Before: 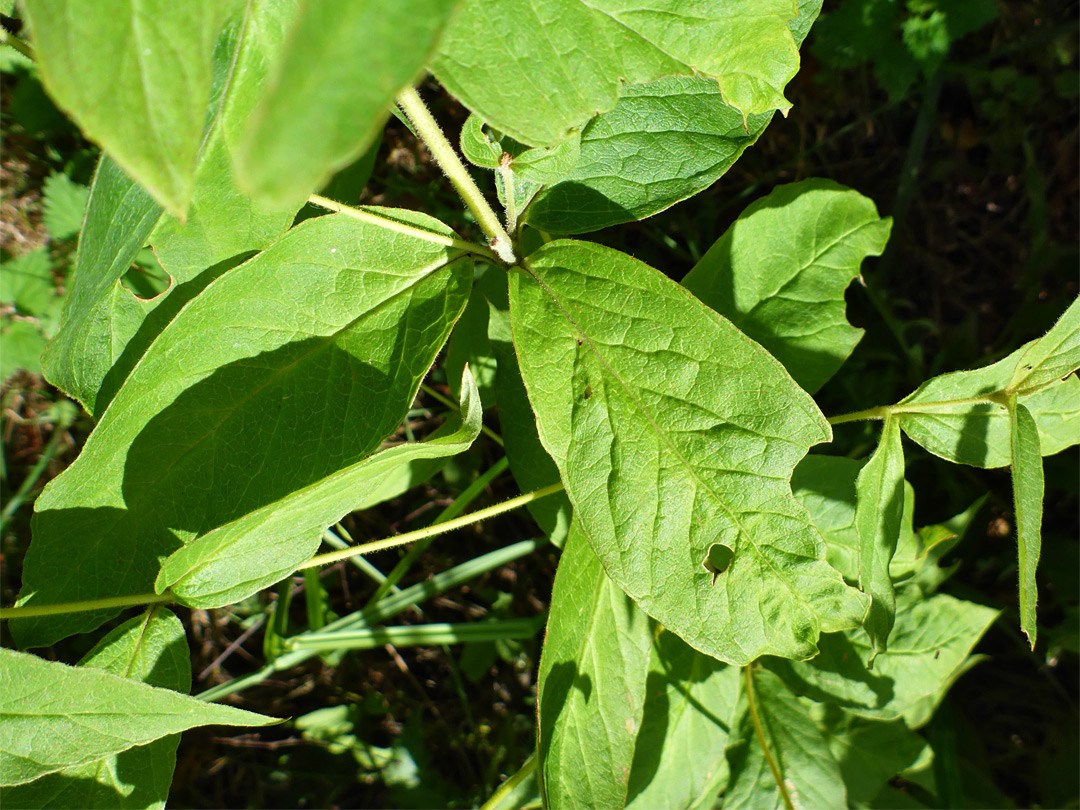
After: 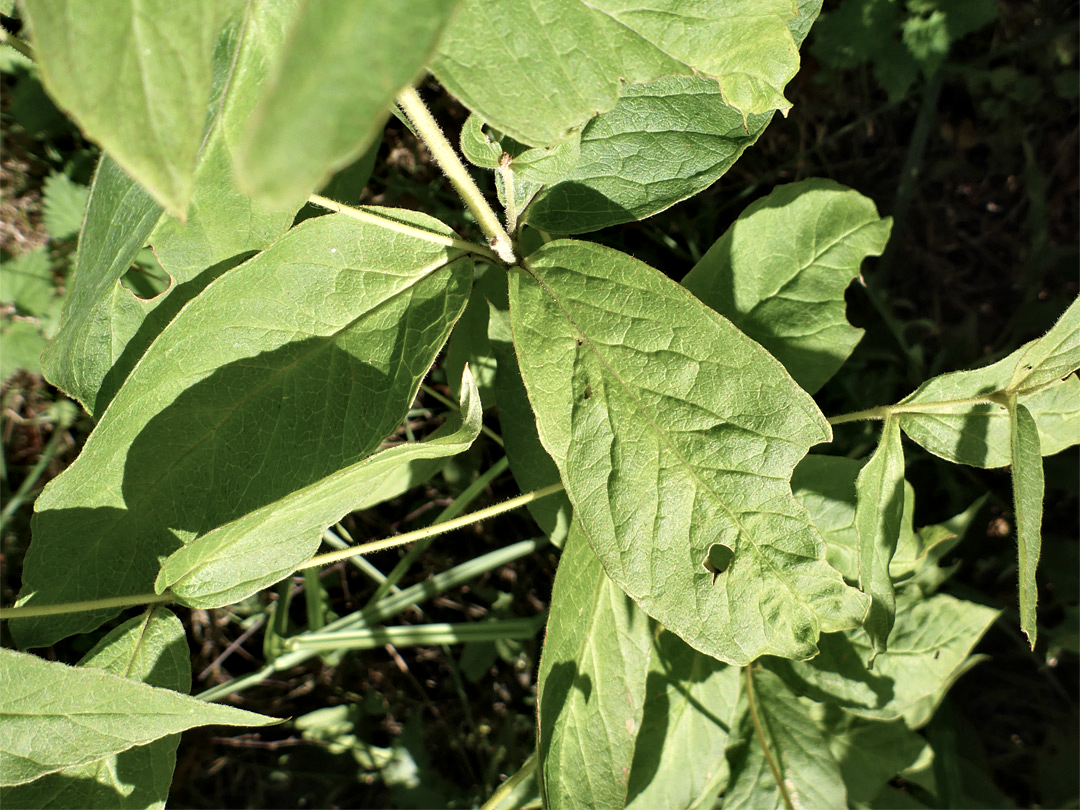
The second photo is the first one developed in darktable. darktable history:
contrast equalizer: y [[0.526, 0.53, 0.532, 0.532, 0.53, 0.525], [0.5 ×6], [0.5 ×6], [0 ×6], [0 ×6]]
color correction: highlights a* 5.59, highlights b* 5.24, saturation 0.68
